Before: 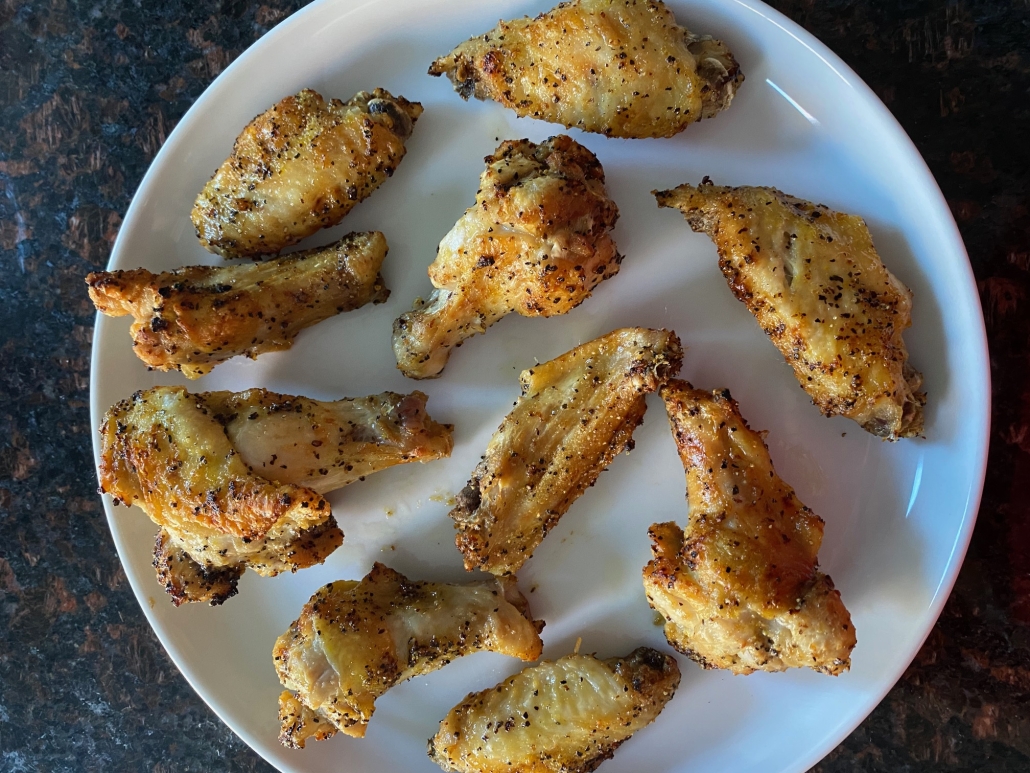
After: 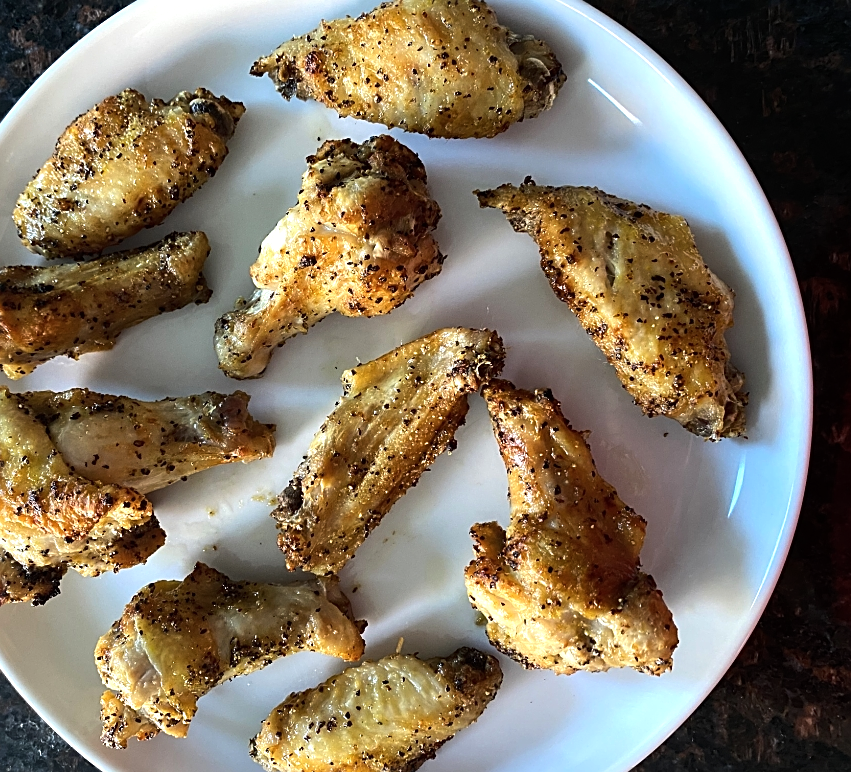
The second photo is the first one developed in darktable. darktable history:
sharpen: on, module defaults
contrast brightness saturation: saturation -0.054
crop: left 17.324%, bottom 0.028%
tone equalizer: -8 EV -0.731 EV, -7 EV -0.666 EV, -6 EV -0.613 EV, -5 EV -0.379 EV, -3 EV 0.383 EV, -2 EV 0.6 EV, -1 EV 0.698 EV, +0 EV 0.739 EV, edges refinement/feathering 500, mask exposure compensation -1.57 EV, preserve details no
